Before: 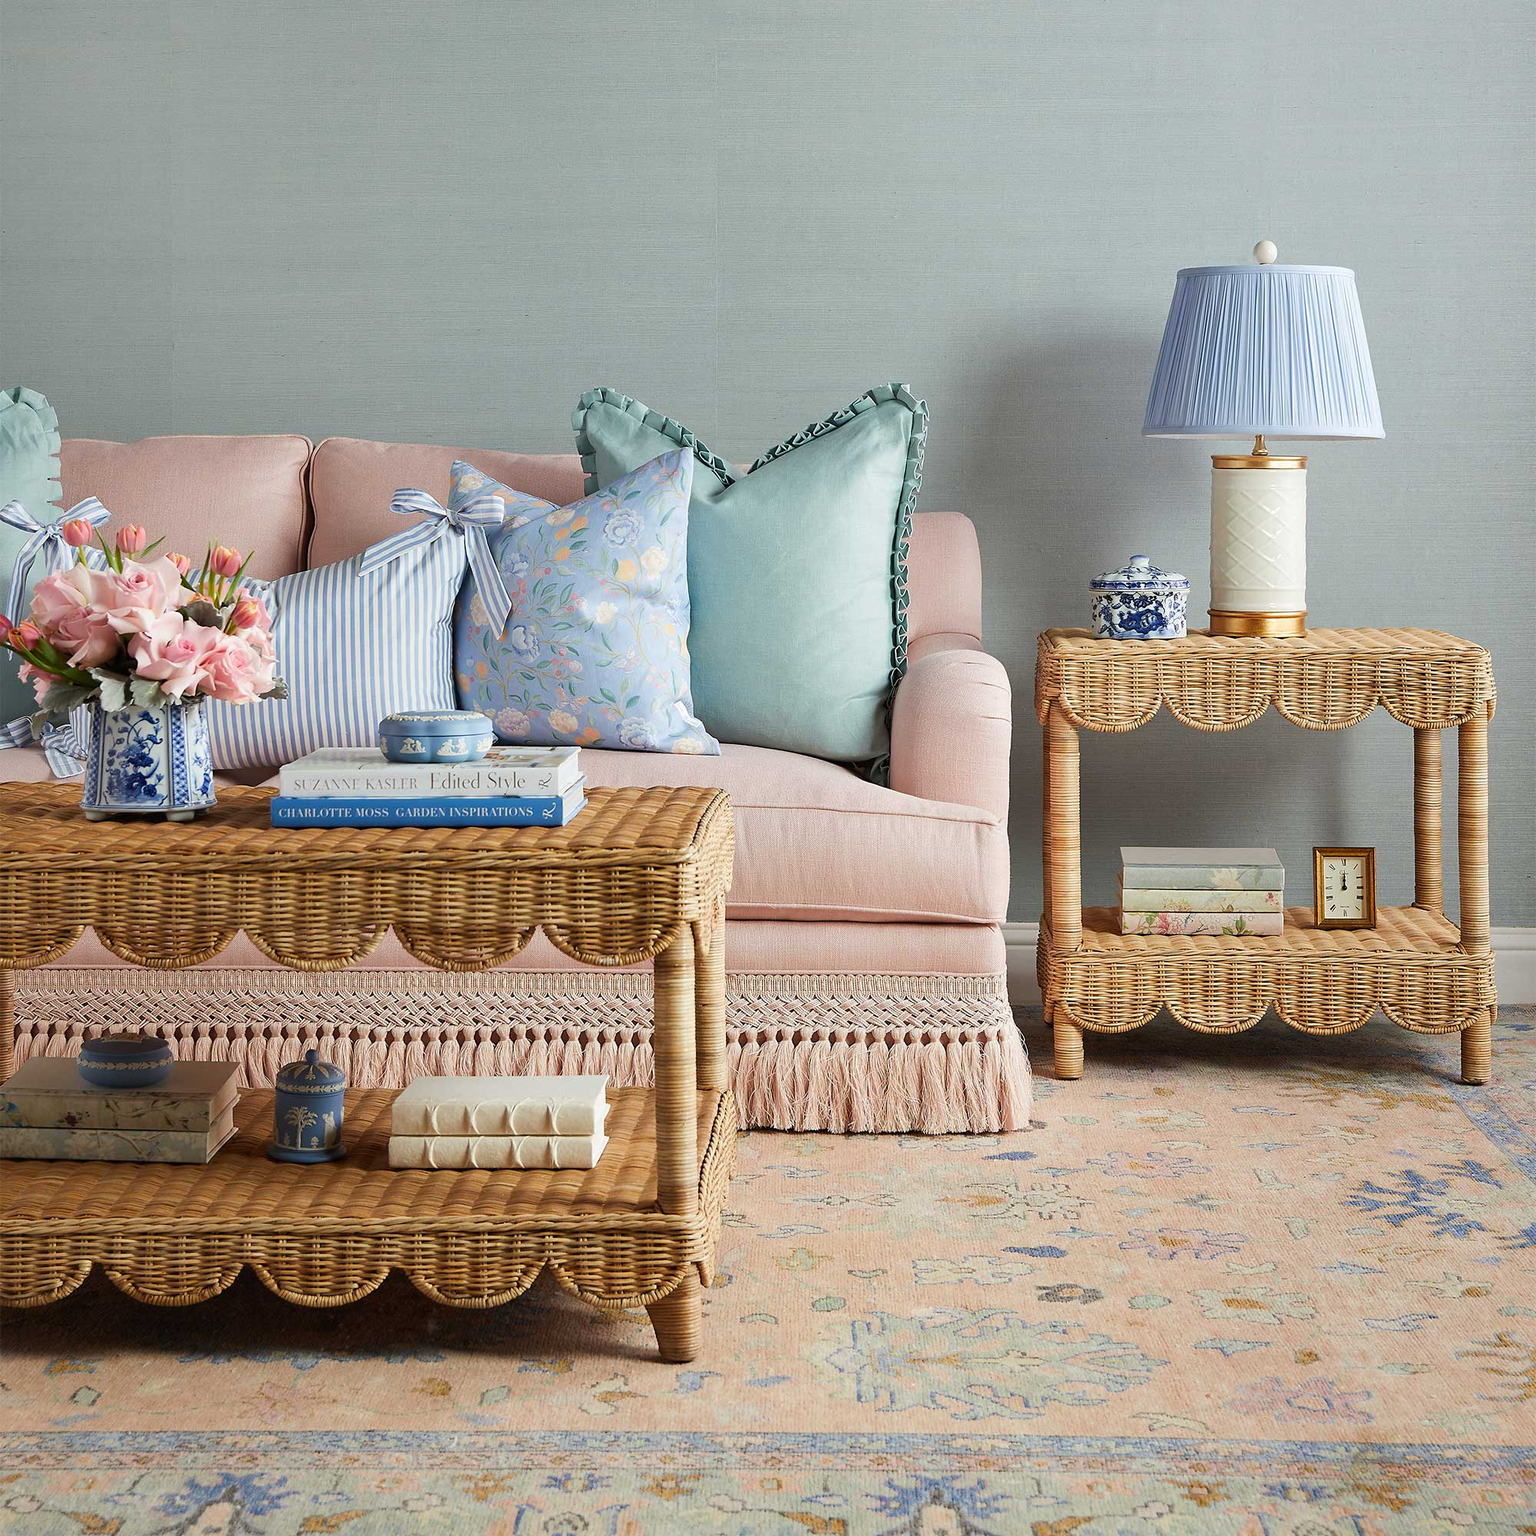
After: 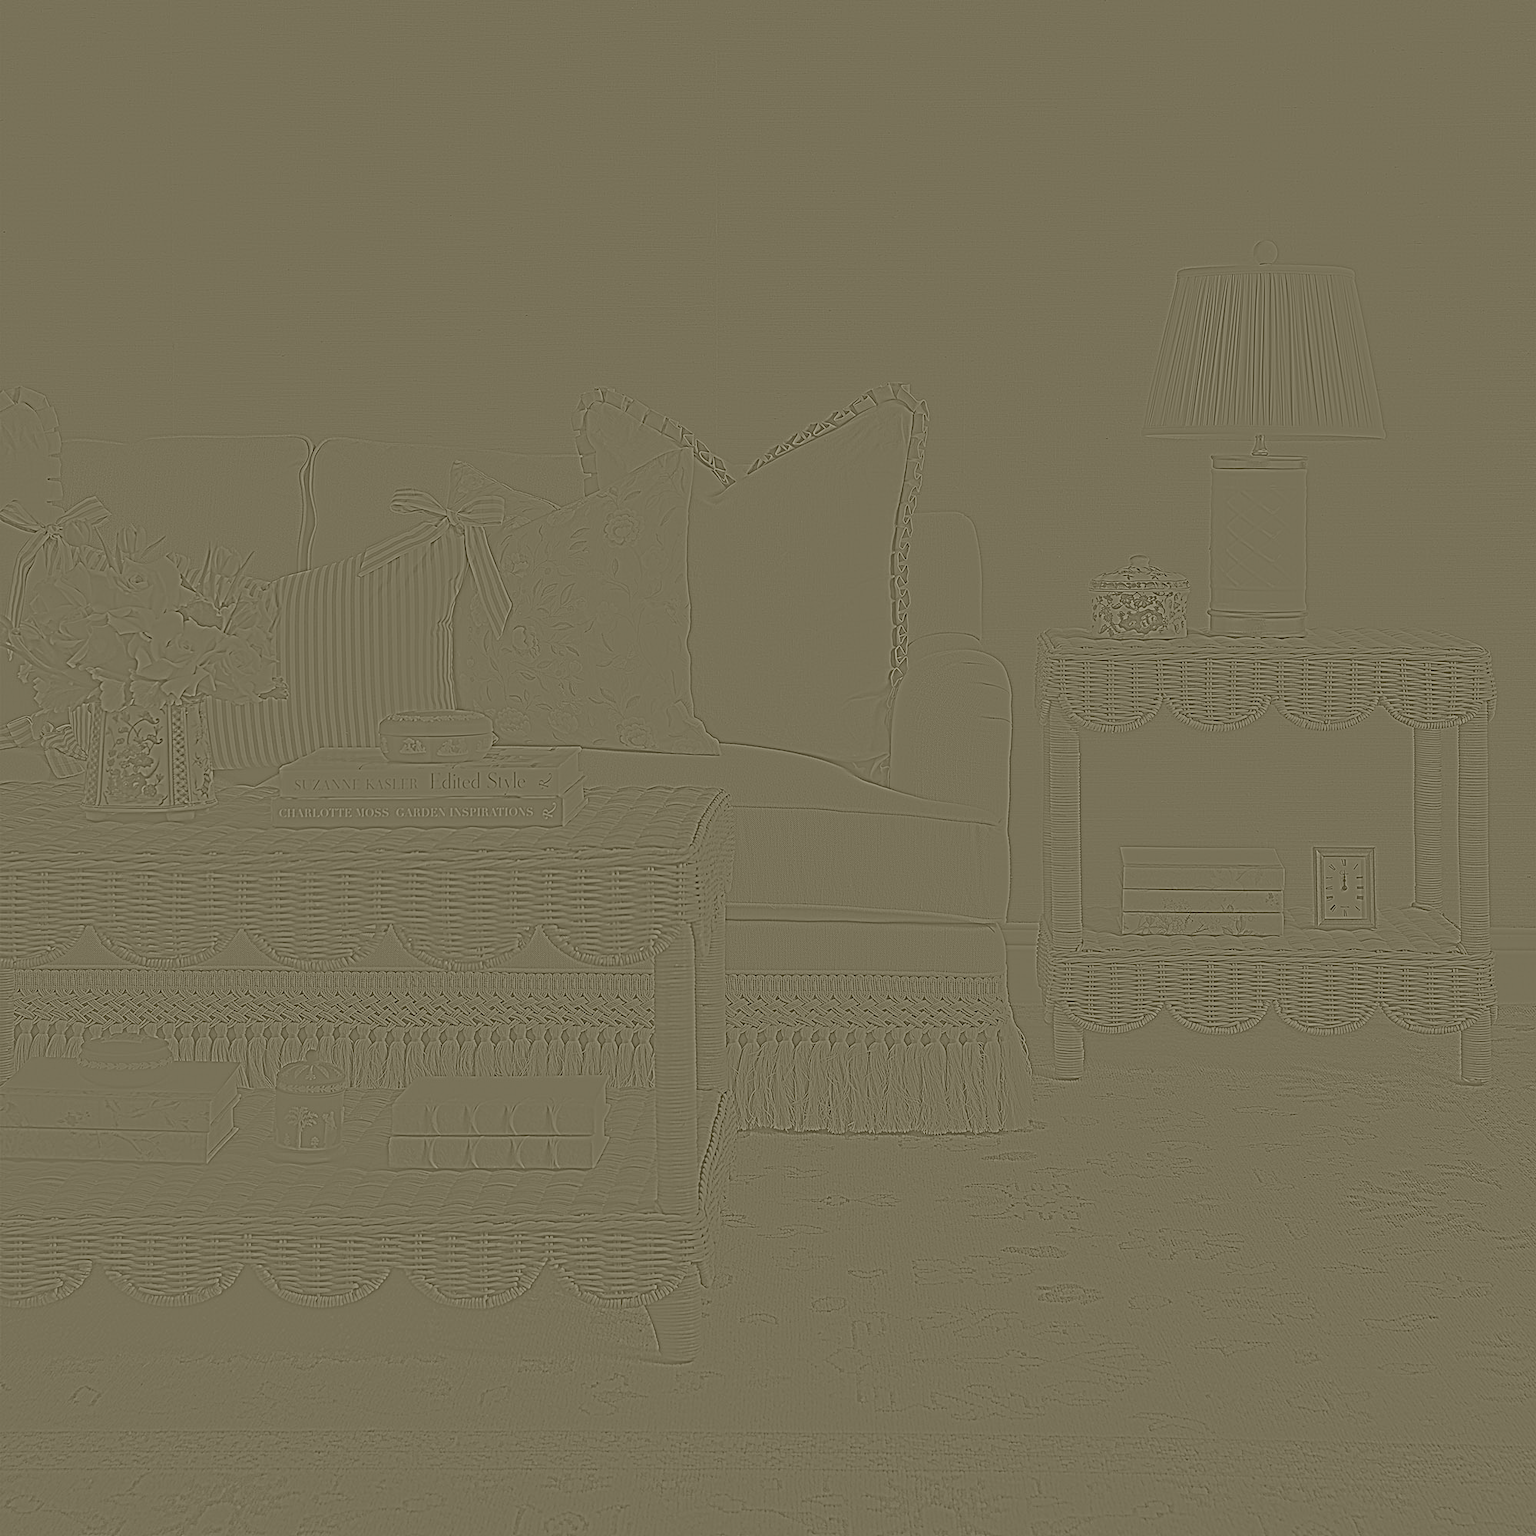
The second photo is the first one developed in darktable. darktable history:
color correction: highlights a* -1.43, highlights b* 10.12, shadows a* 0.395, shadows b* 19.35
base curve: curves: ch0 [(0, 0) (0.073, 0.04) (0.157, 0.139) (0.492, 0.492) (0.758, 0.758) (1, 1)], preserve colors none
highpass: sharpness 9.84%, contrast boost 9.94%
